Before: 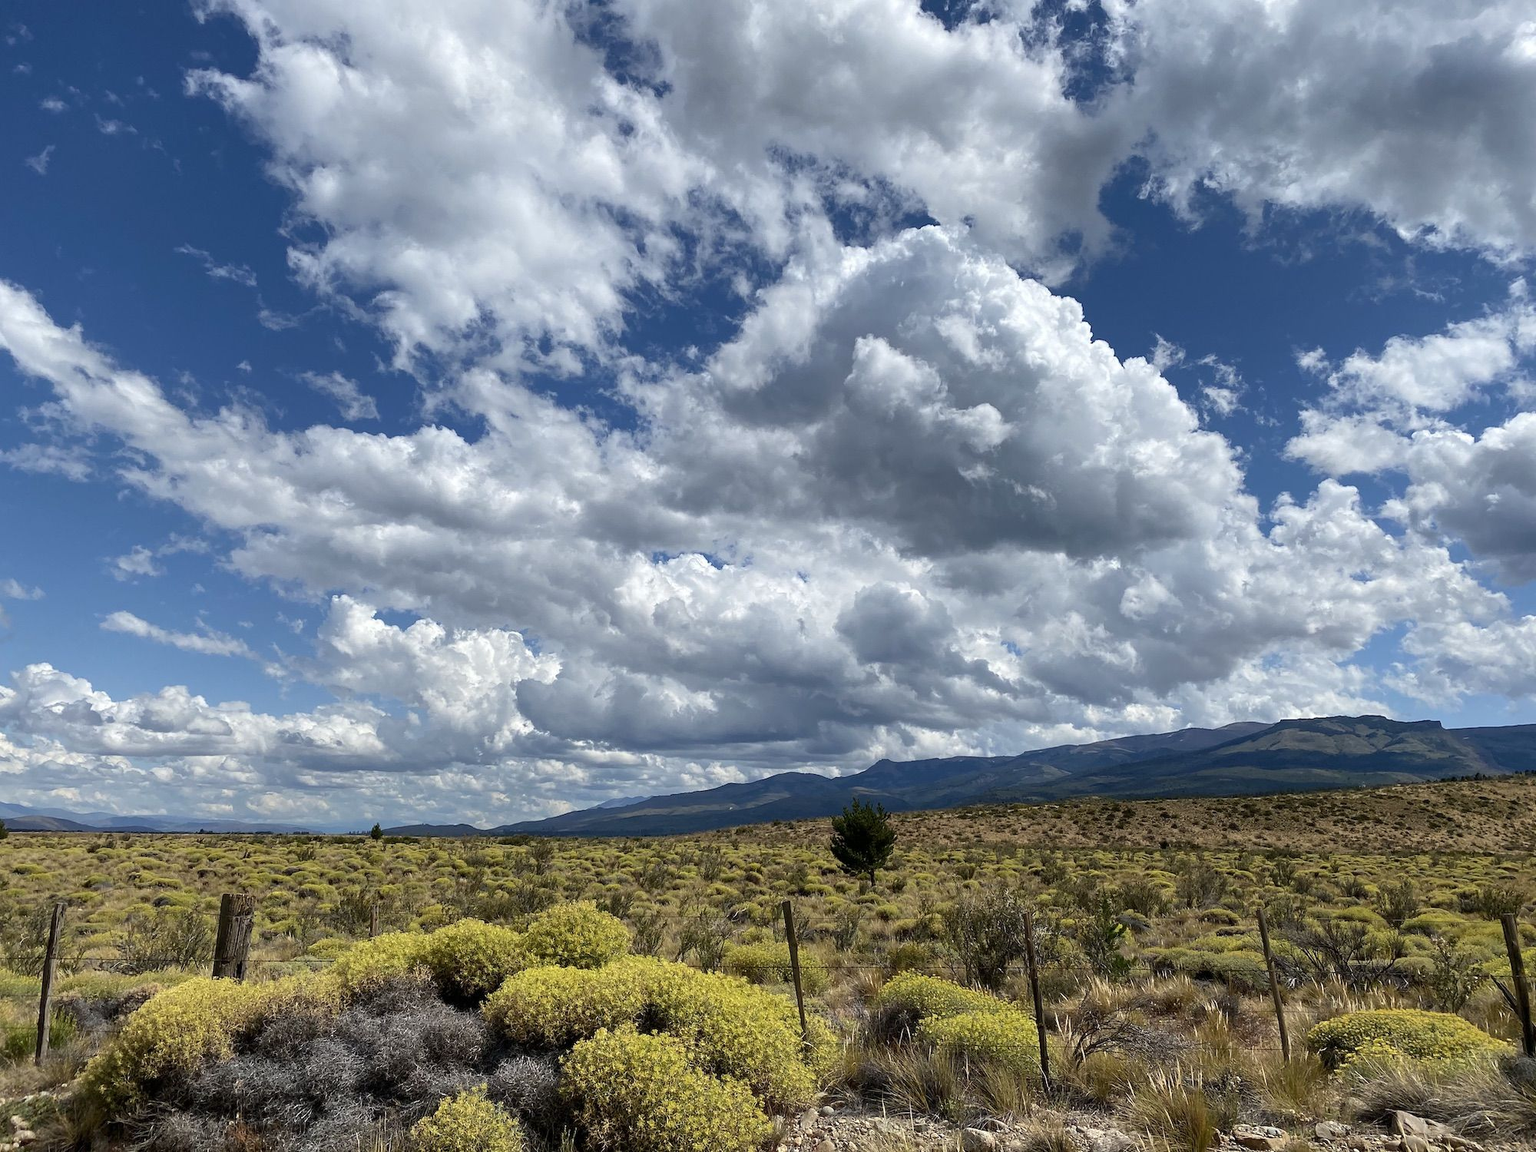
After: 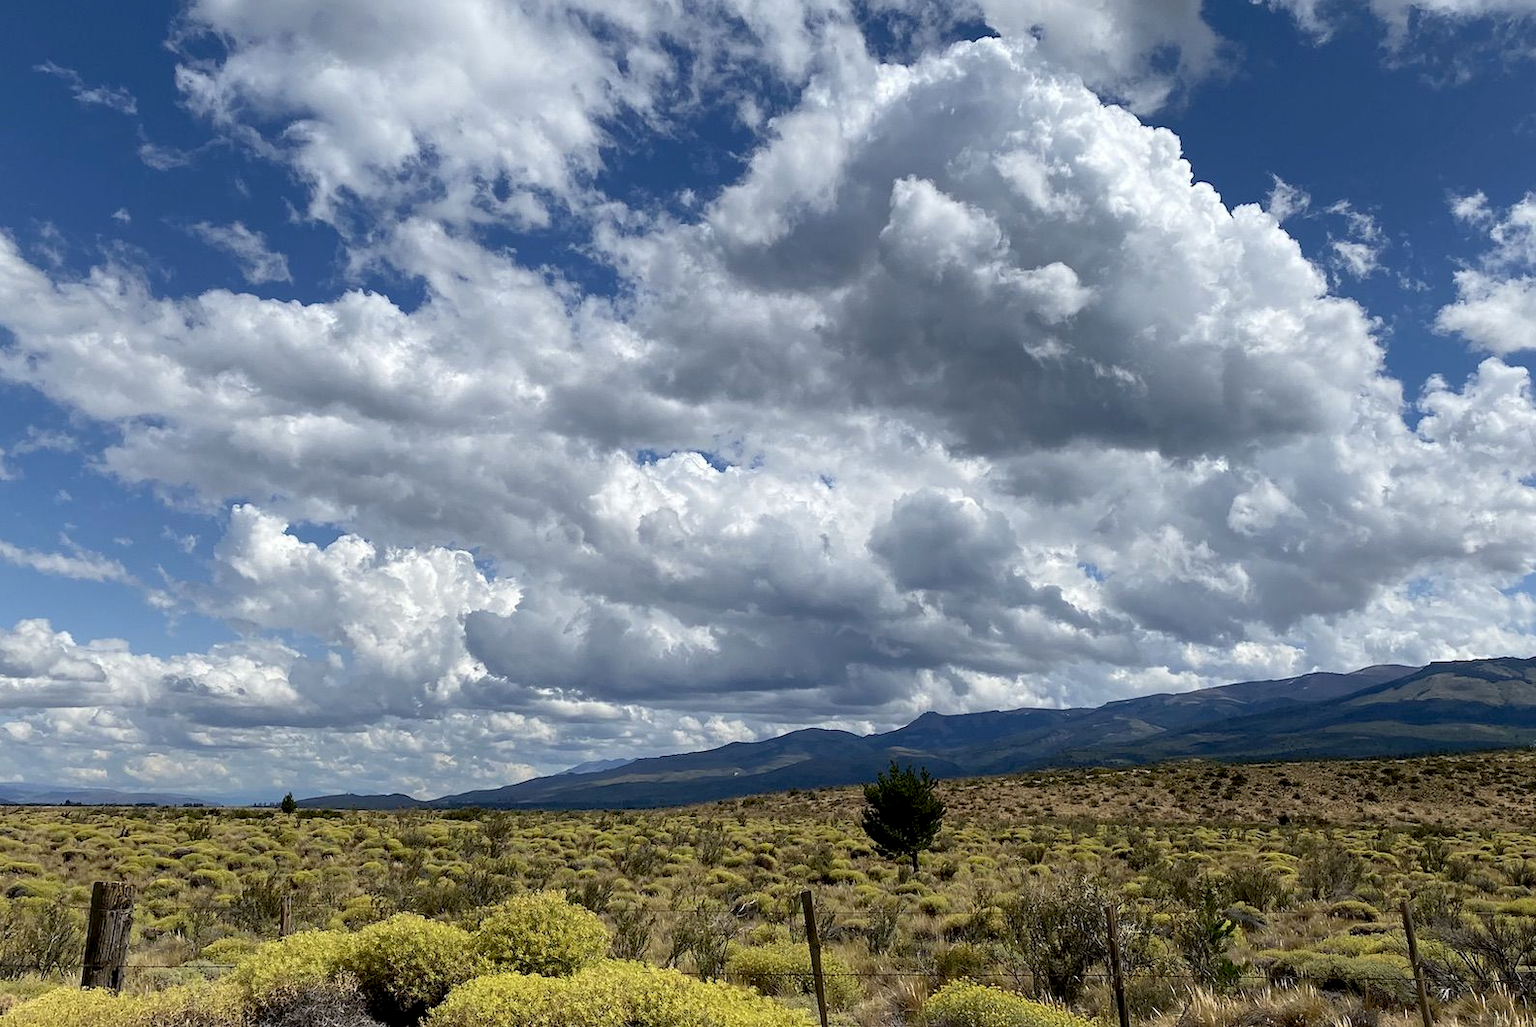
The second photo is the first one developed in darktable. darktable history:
exposure: black level correction 0.007, compensate highlight preservation false
crop: left 9.661%, top 17.01%, right 11.149%, bottom 12.332%
